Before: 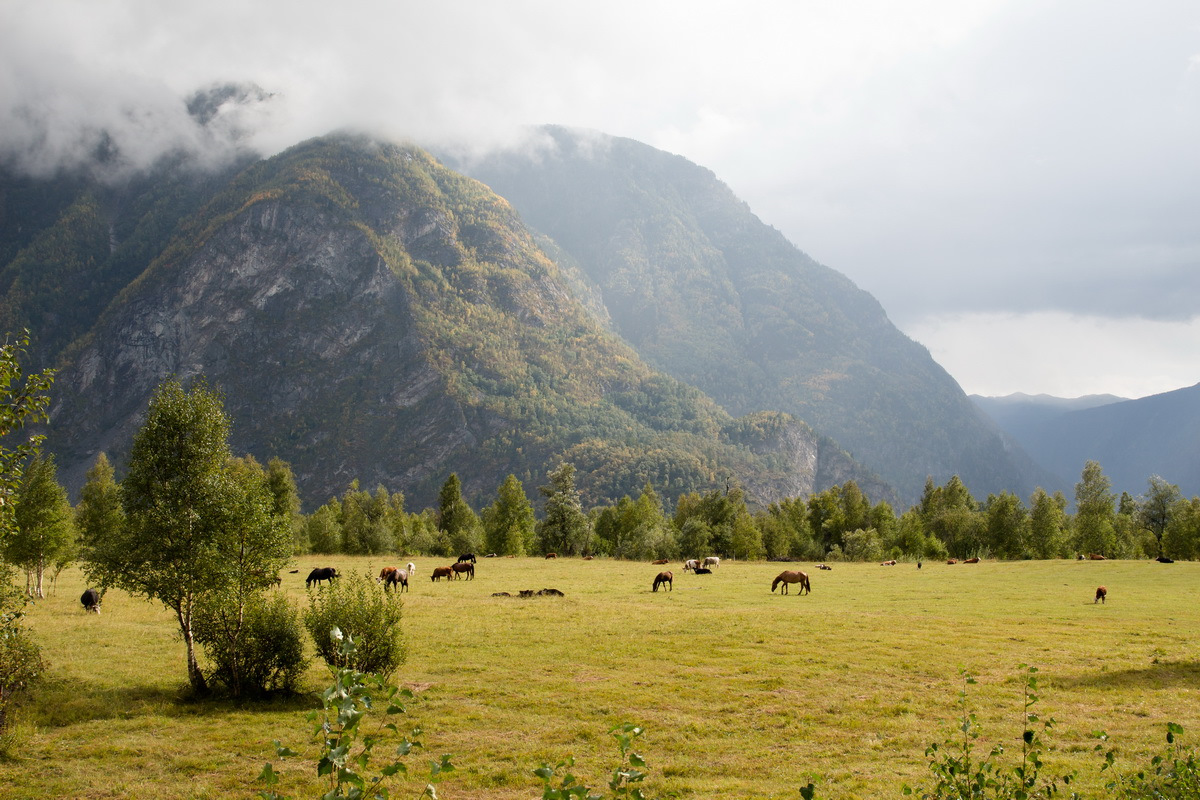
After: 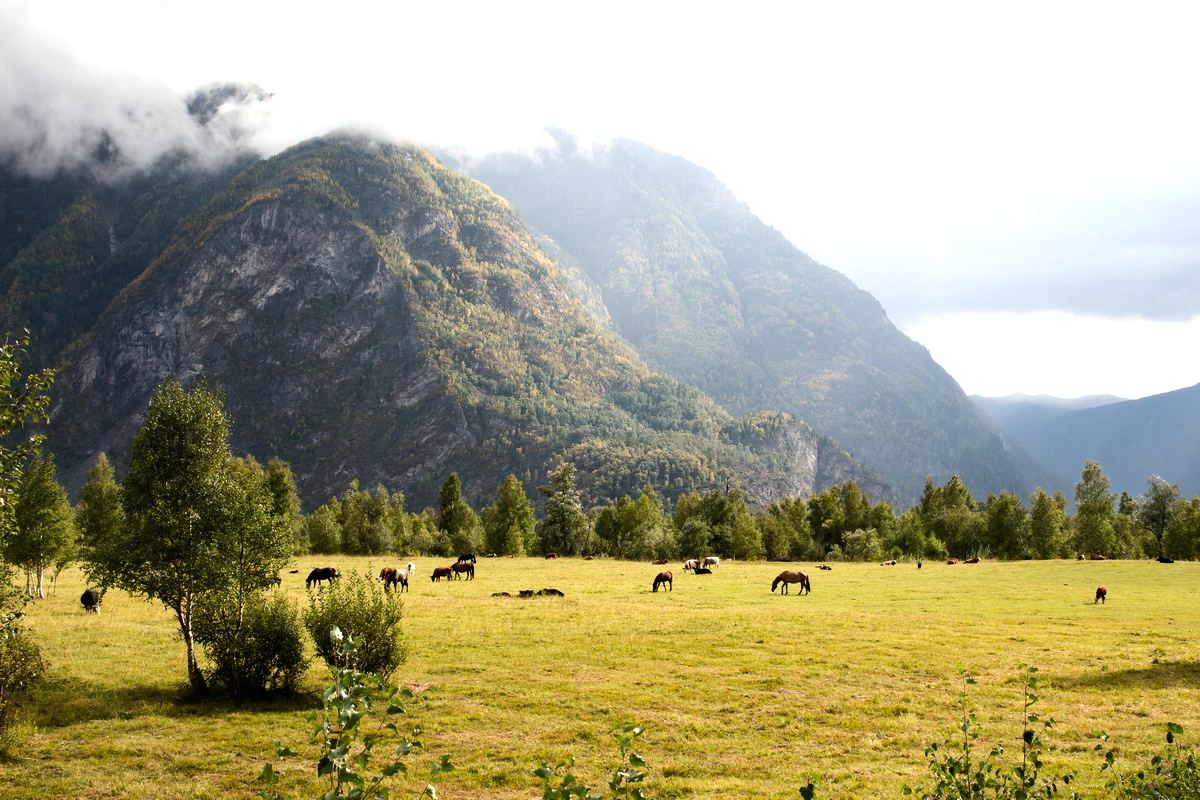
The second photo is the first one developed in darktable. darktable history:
haze removal: compatibility mode true, adaptive false
tone equalizer: -8 EV -0.787 EV, -7 EV -0.736 EV, -6 EV -0.602 EV, -5 EV -0.4 EV, -3 EV 0.391 EV, -2 EV 0.6 EV, -1 EV 0.696 EV, +0 EV 0.774 EV, edges refinement/feathering 500, mask exposure compensation -1.57 EV, preserve details no
